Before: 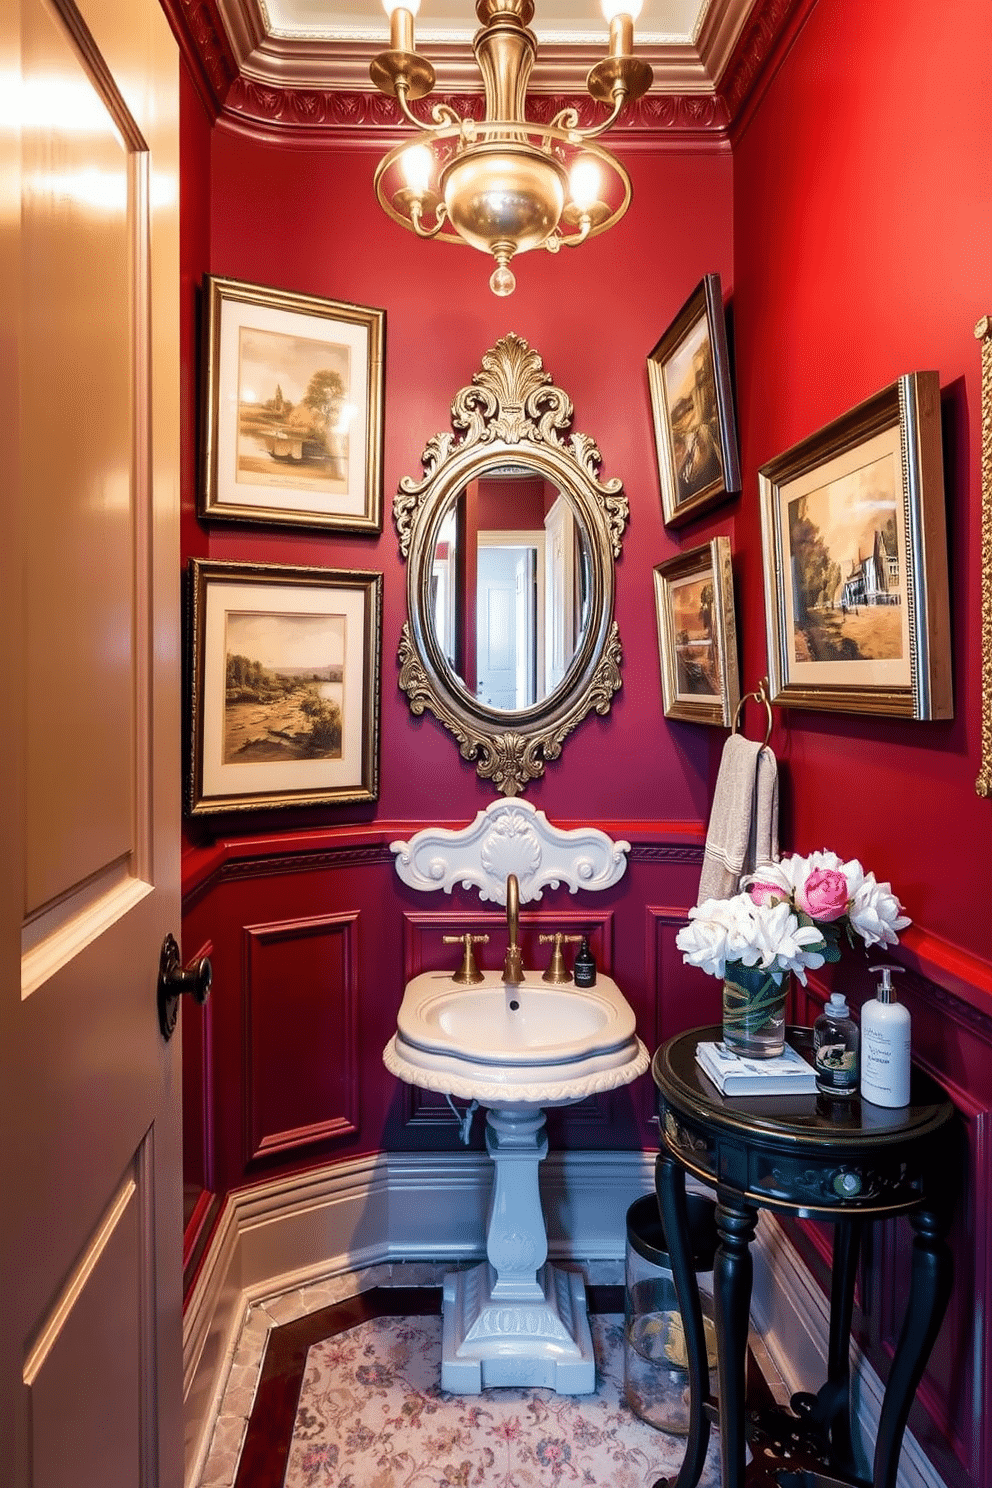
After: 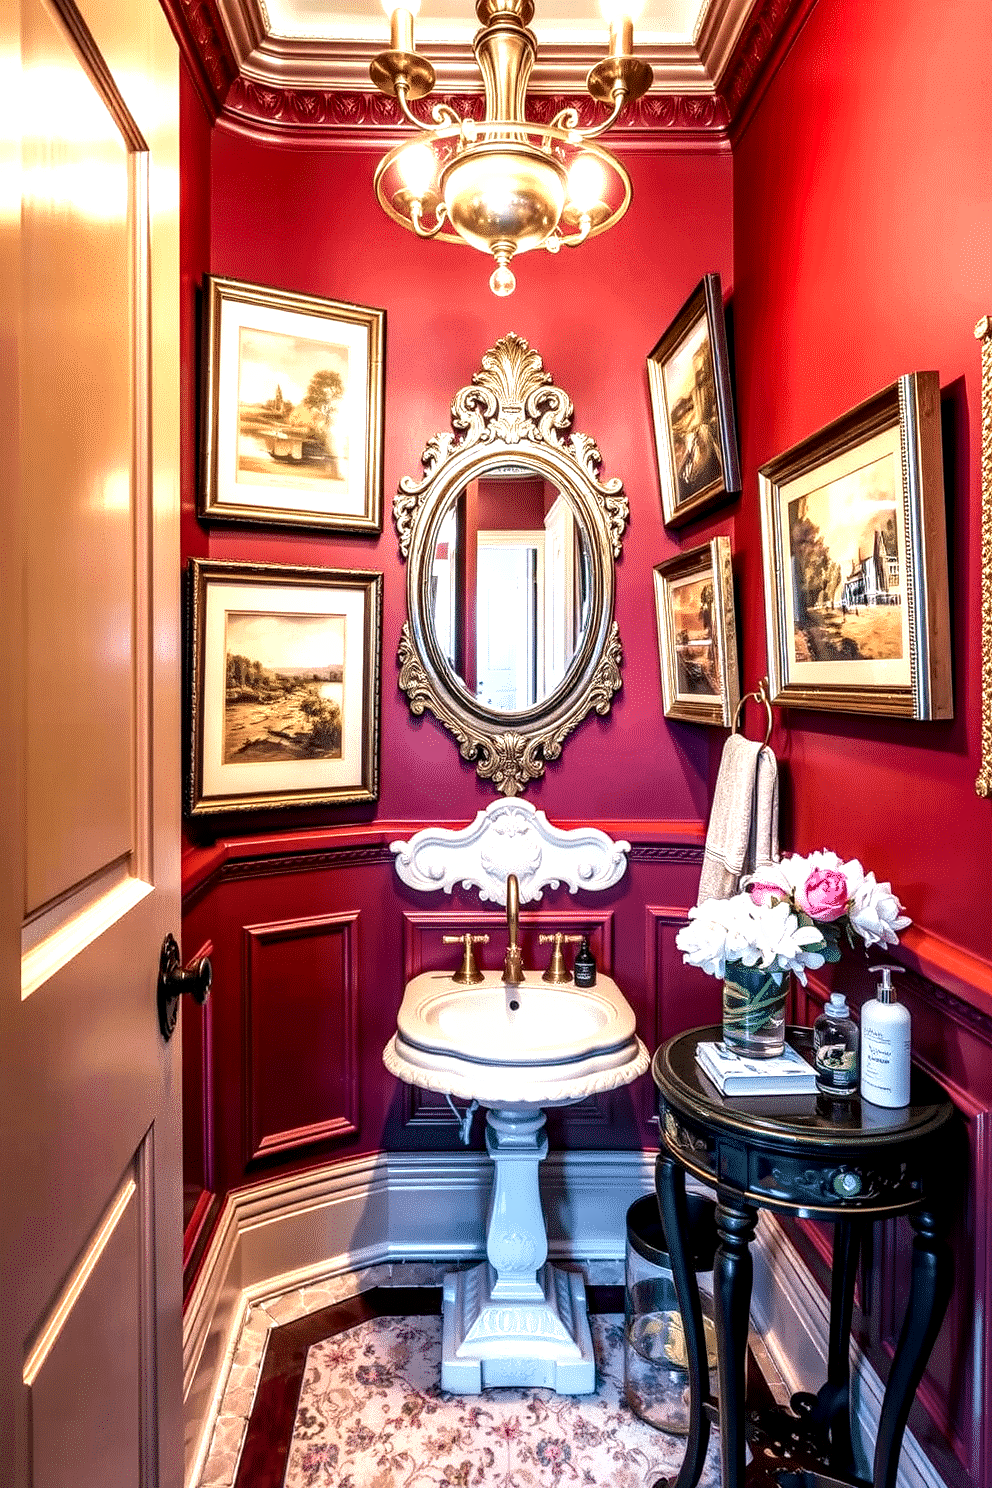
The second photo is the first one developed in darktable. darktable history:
local contrast: highlights 21%, shadows 69%, detail 170%
exposure: black level correction 0, exposure 0.692 EV, compensate exposure bias true, compensate highlight preservation false
